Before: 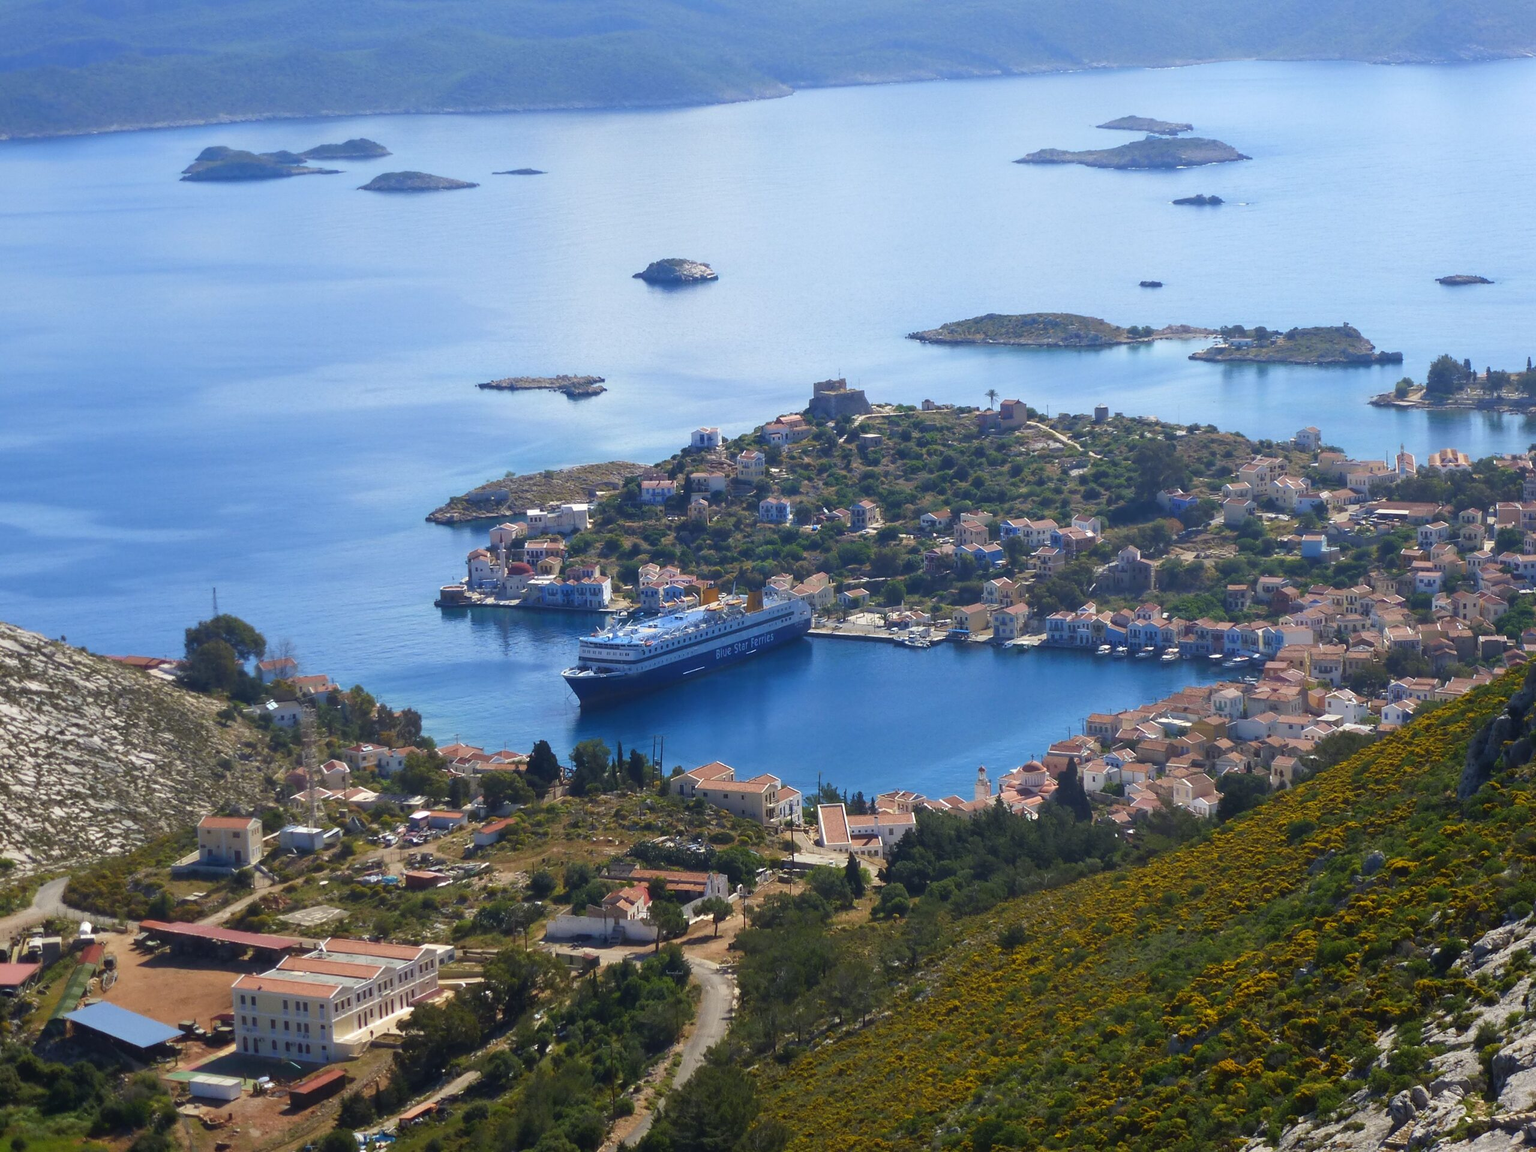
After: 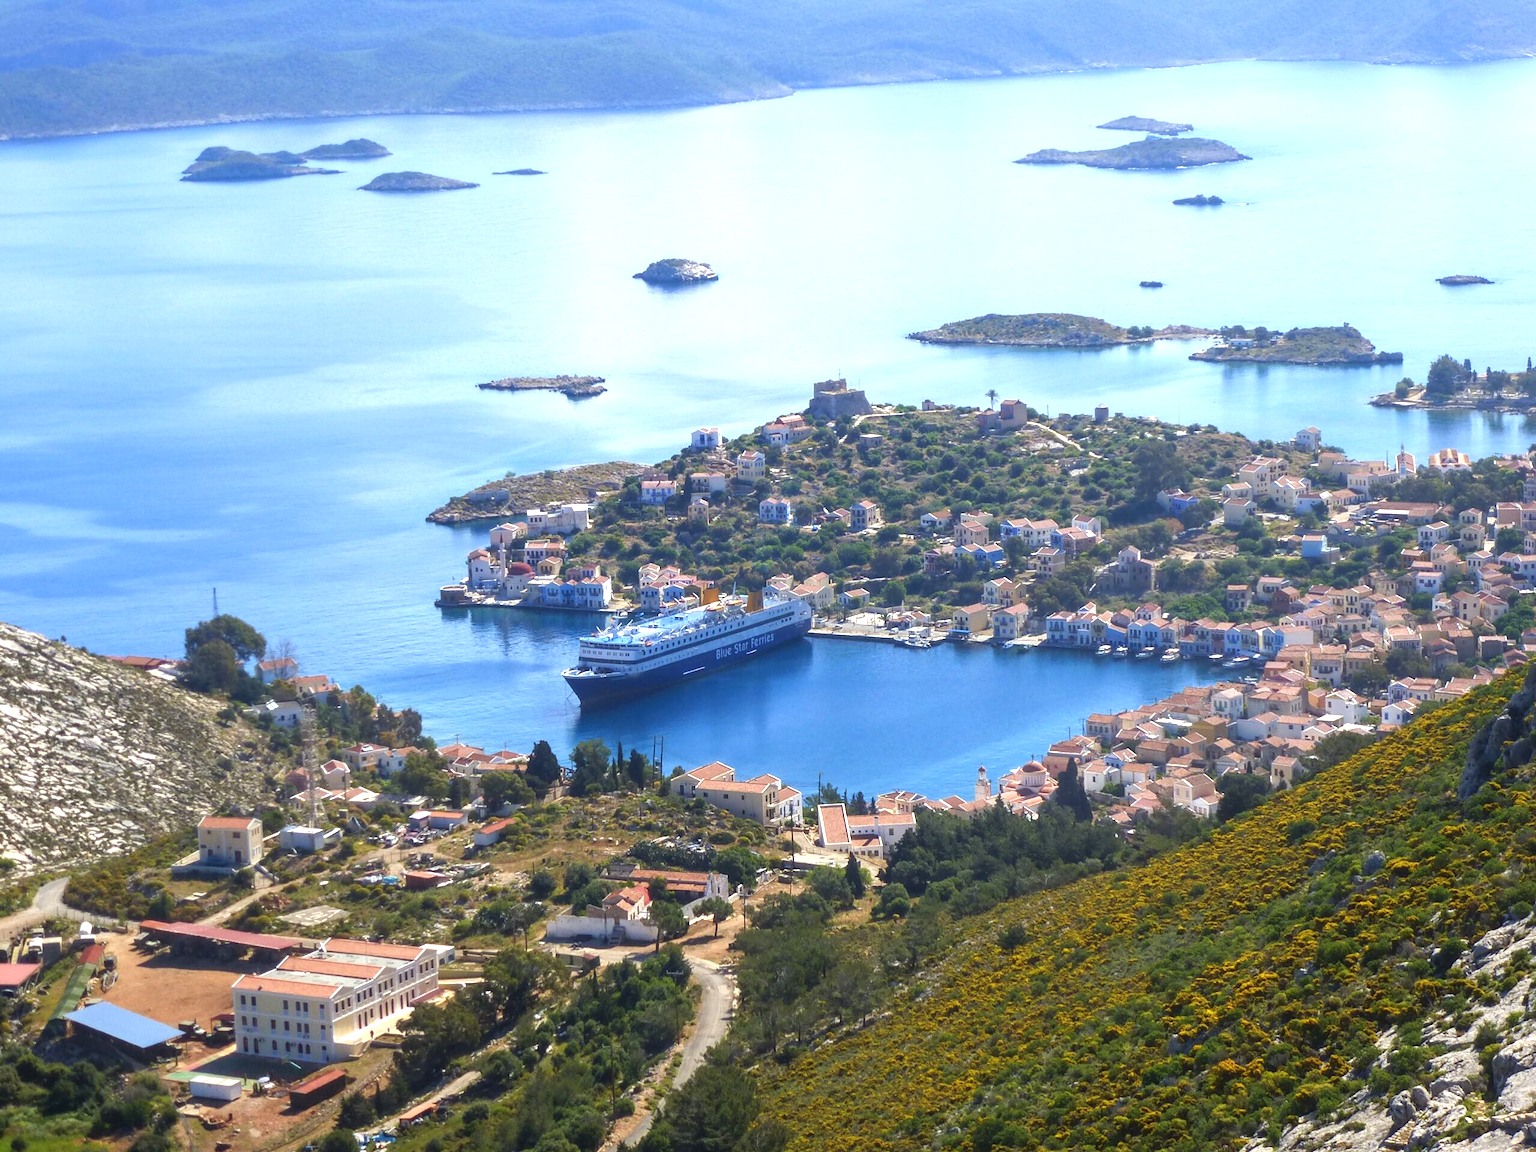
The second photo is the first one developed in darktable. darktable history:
local contrast: detail 118%
exposure: exposure 0.768 EV, compensate highlight preservation false
